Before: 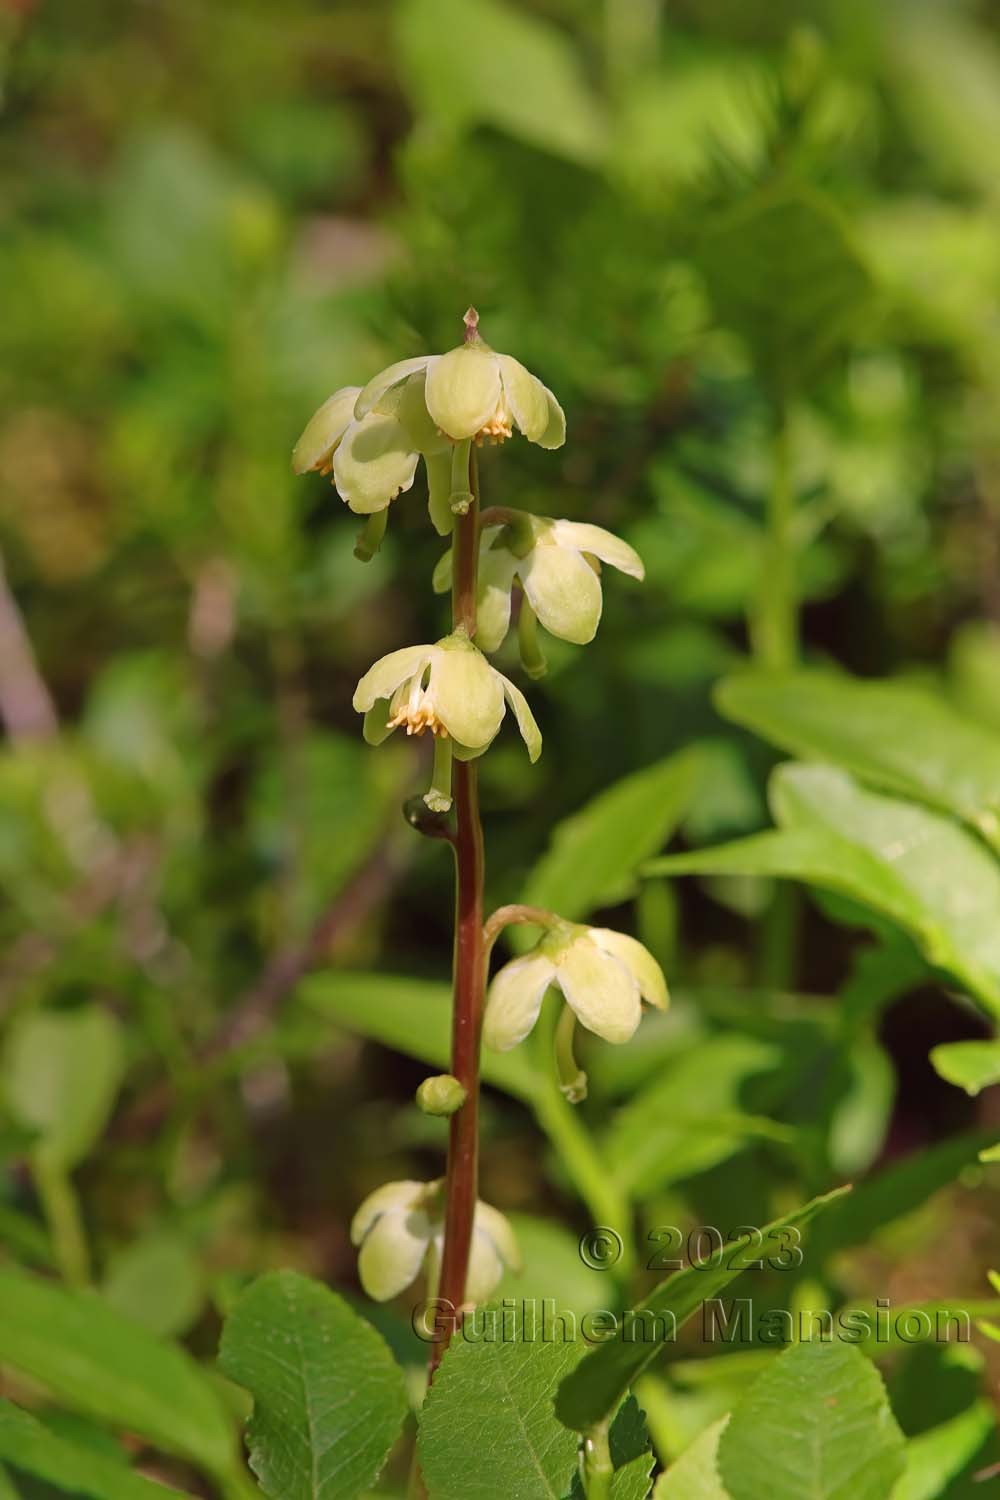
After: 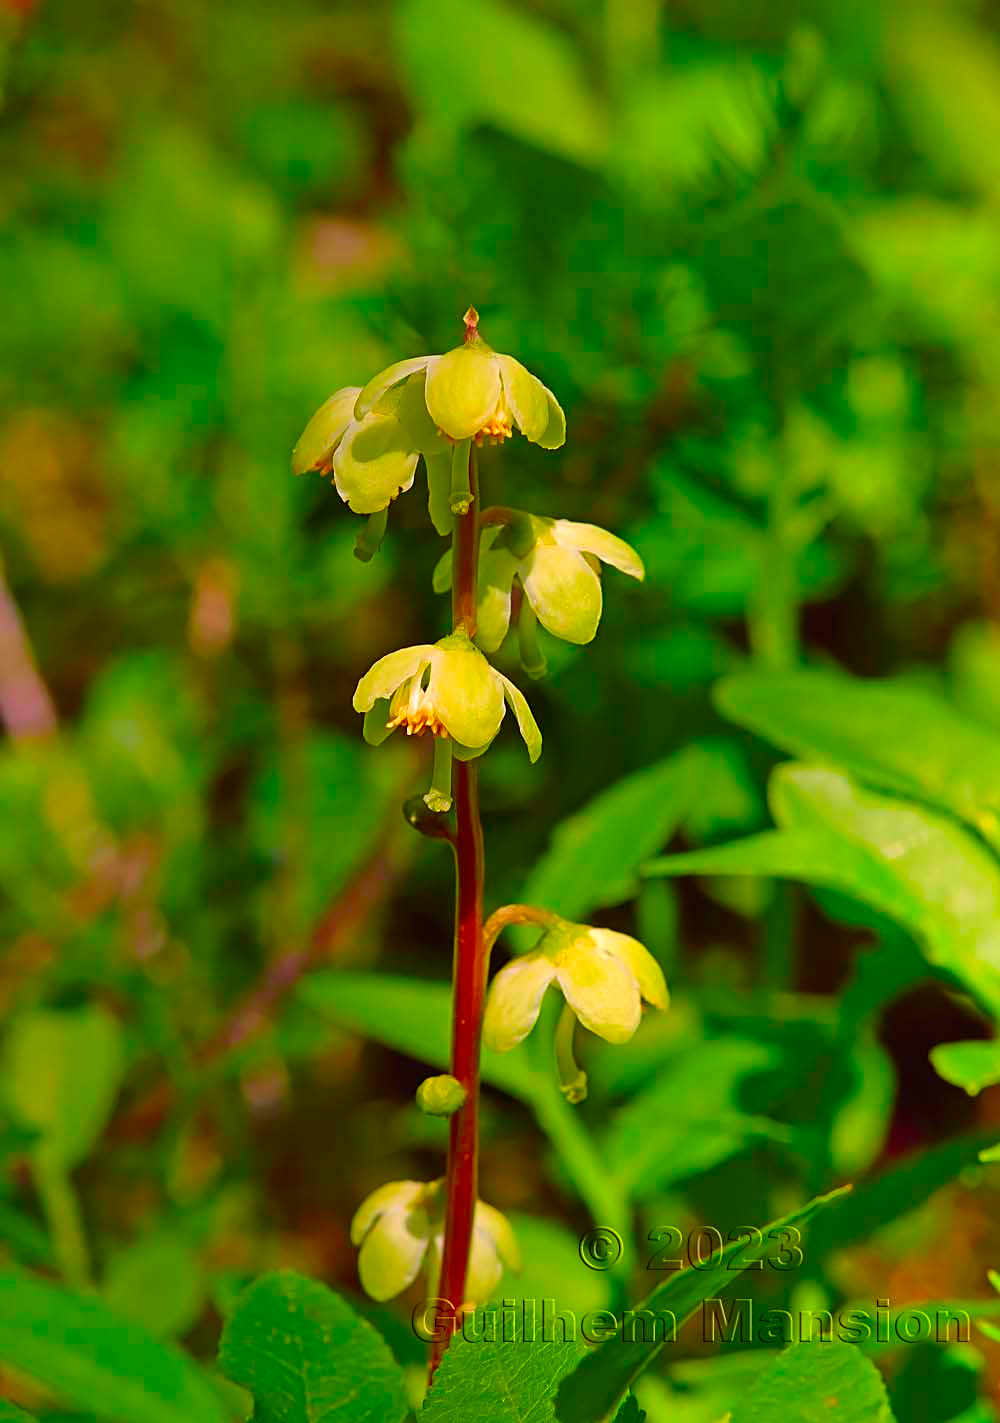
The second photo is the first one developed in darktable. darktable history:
crop and rotate: top 0%, bottom 5.097%
sharpen: on, module defaults
color correction: saturation 2.15
